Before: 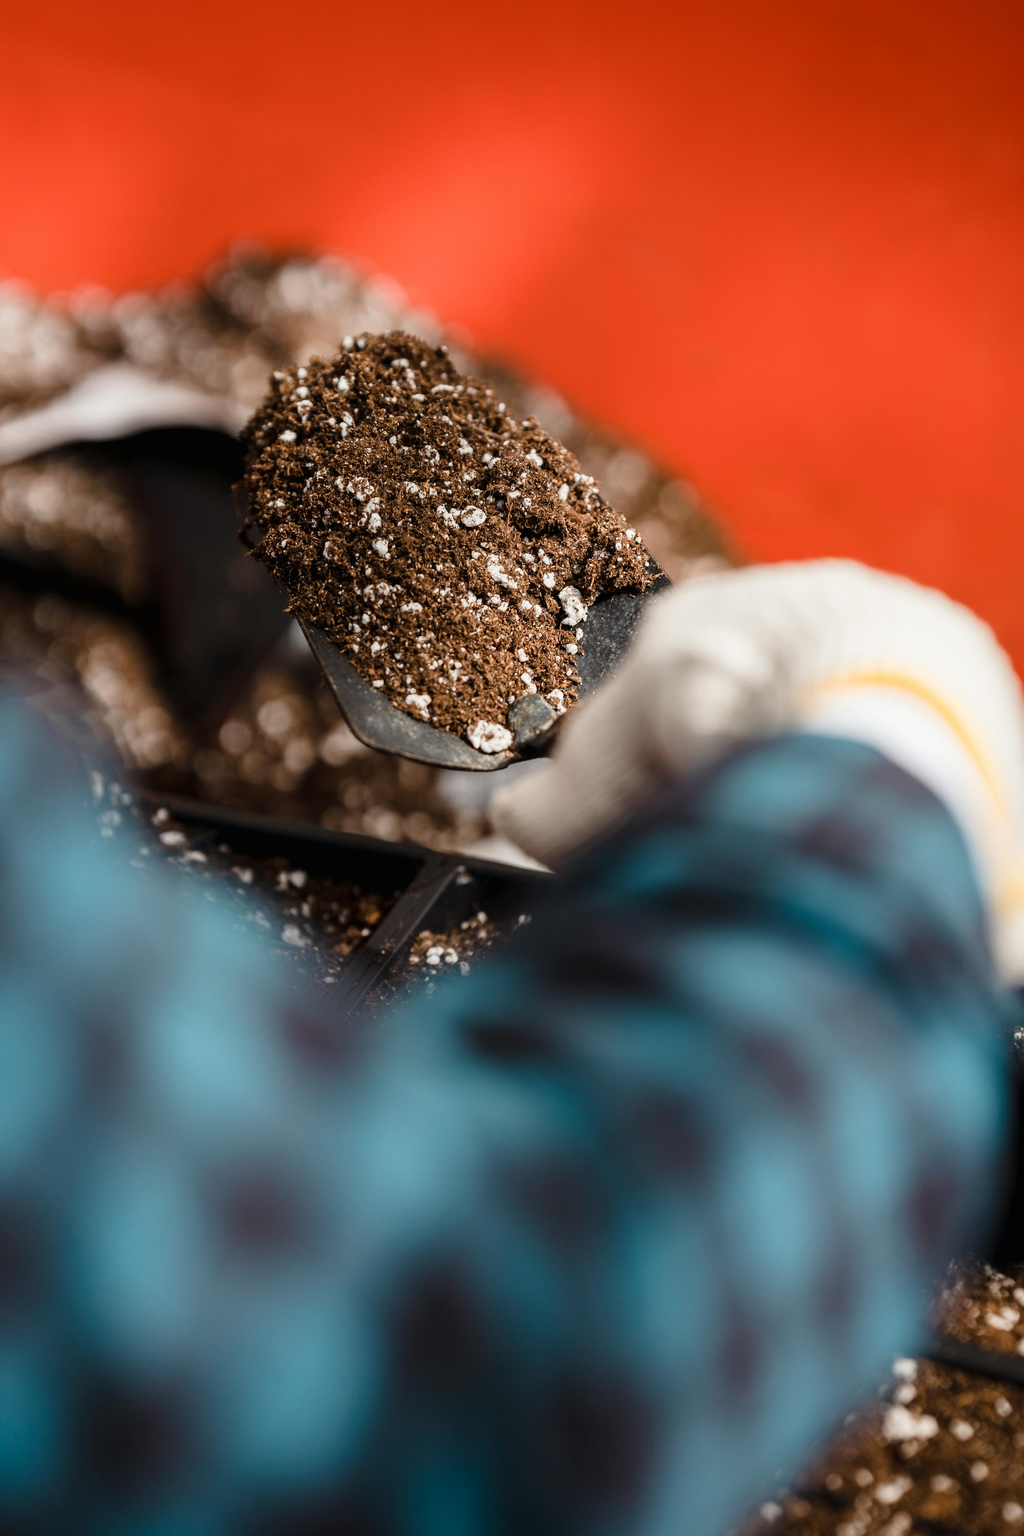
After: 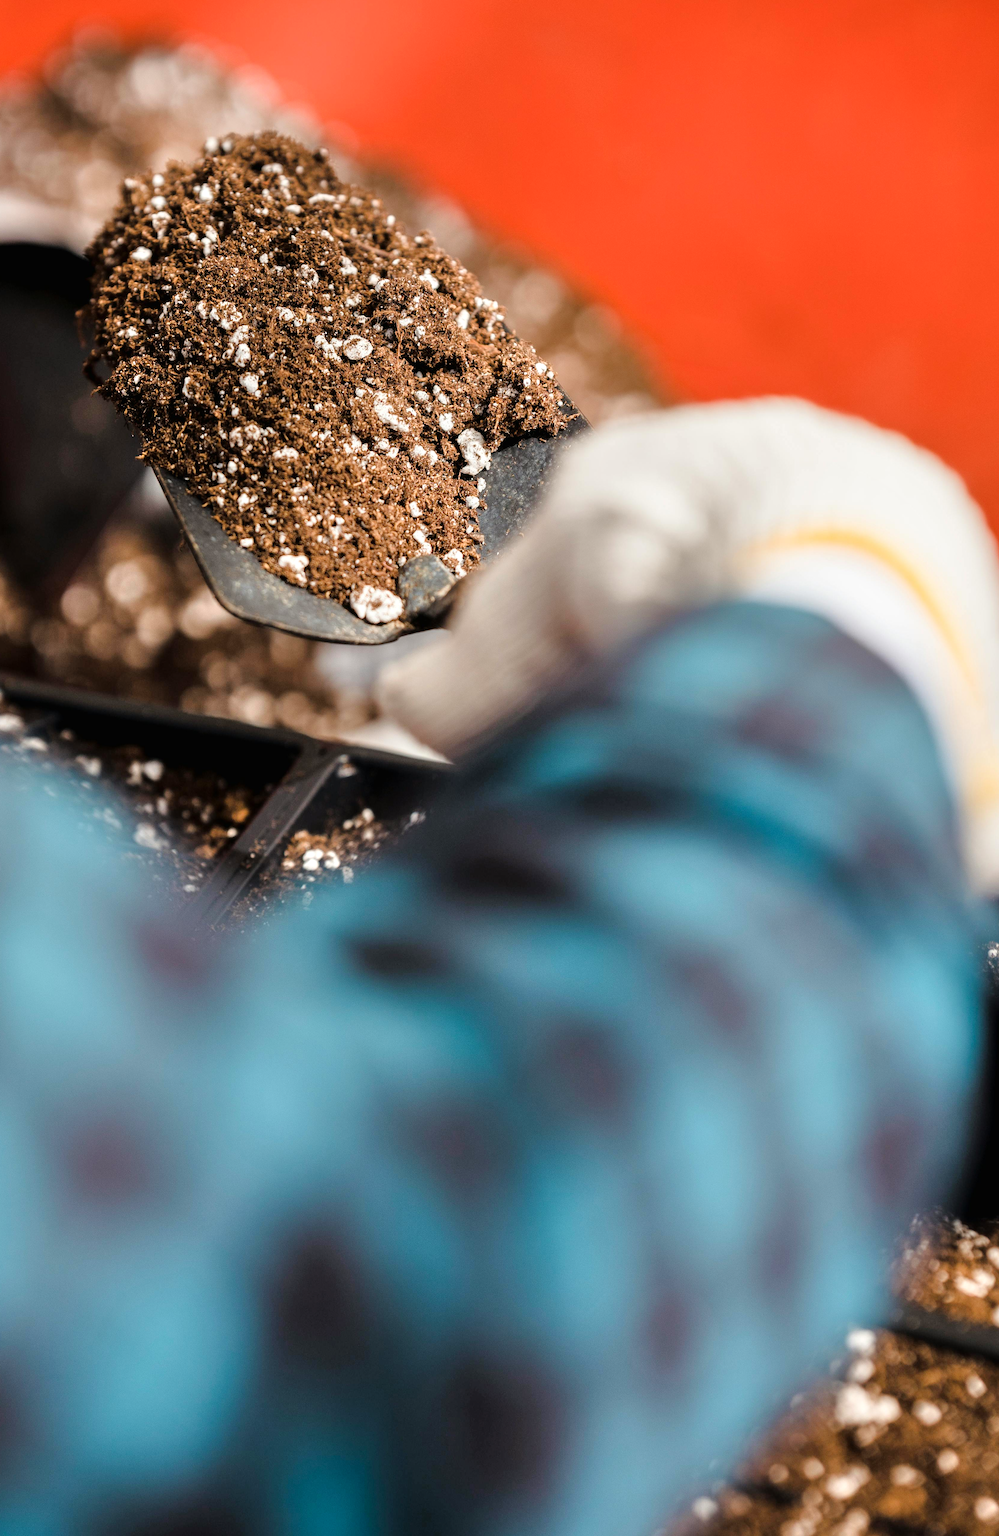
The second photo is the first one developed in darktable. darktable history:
crop: left 16.315%, top 14.246%
tone equalizer: -7 EV 0.15 EV, -6 EV 0.6 EV, -5 EV 1.15 EV, -4 EV 1.33 EV, -3 EV 1.15 EV, -2 EV 0.6 EV, -1 EV 0.15 EV, mask exposure compensation -0.5 EV
